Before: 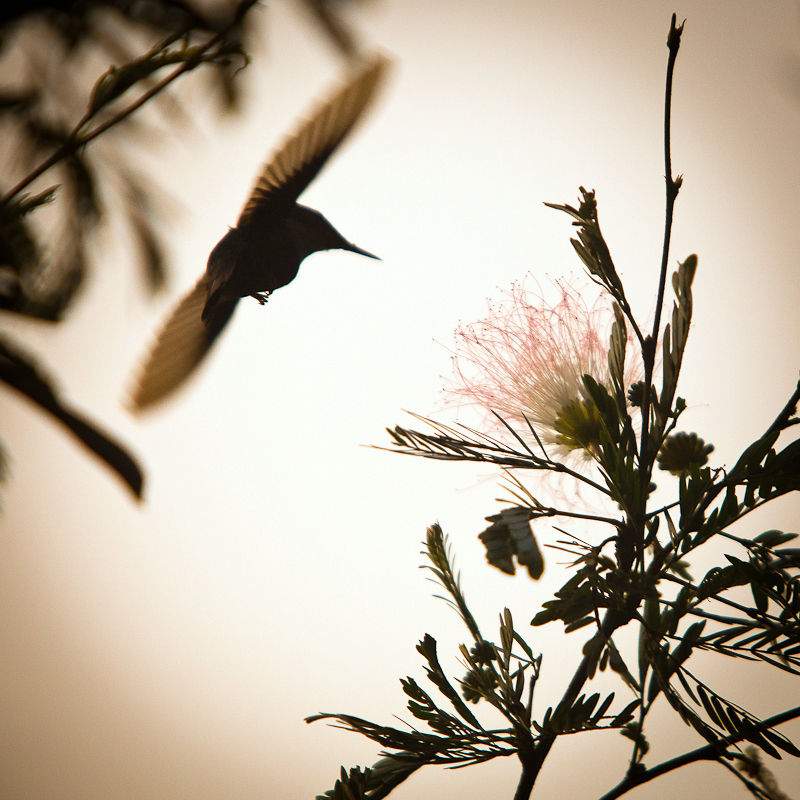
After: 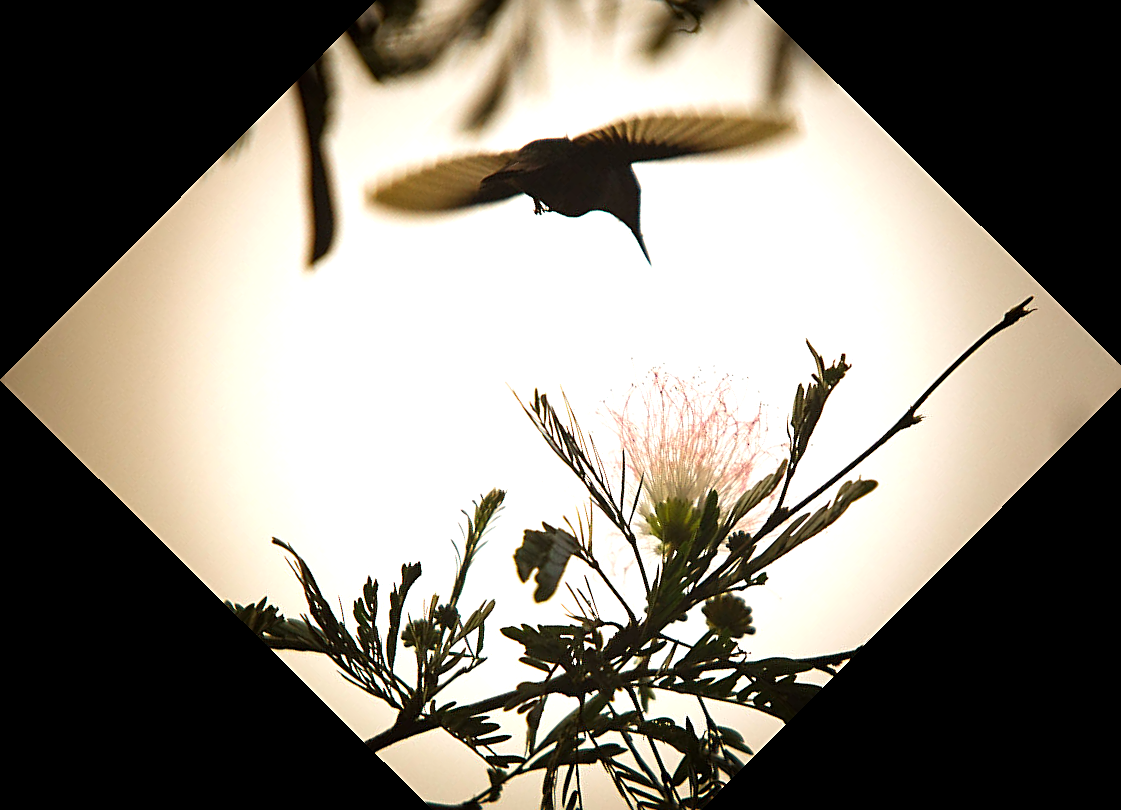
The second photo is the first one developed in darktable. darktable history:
crop and rotate: angle -44.8°, top 16.652%, right 0.872%, bottom 11.749%
exposure: exposure 0.364 EV, compensate highlight preservation false
sharpen: on, module defaults
color zones: curves: ch2 [(0, 0.5) (0.143, 0.517) (0.286, 0.571) (0.429, 0.522) (0.571, 0.5) (0.714, 0.5) (0.857, 0.5) (1, 0.5)]
